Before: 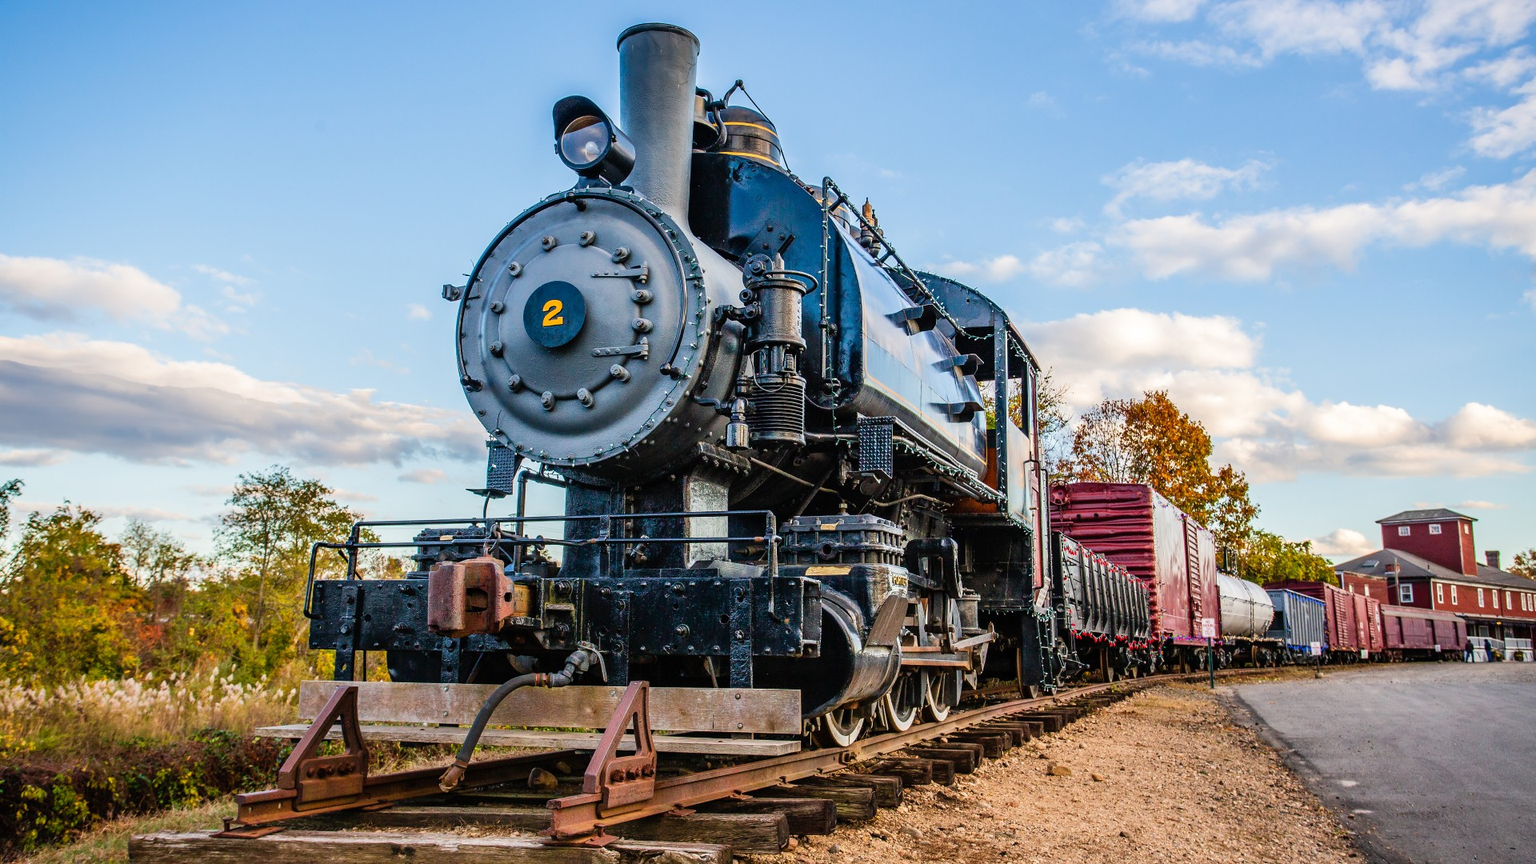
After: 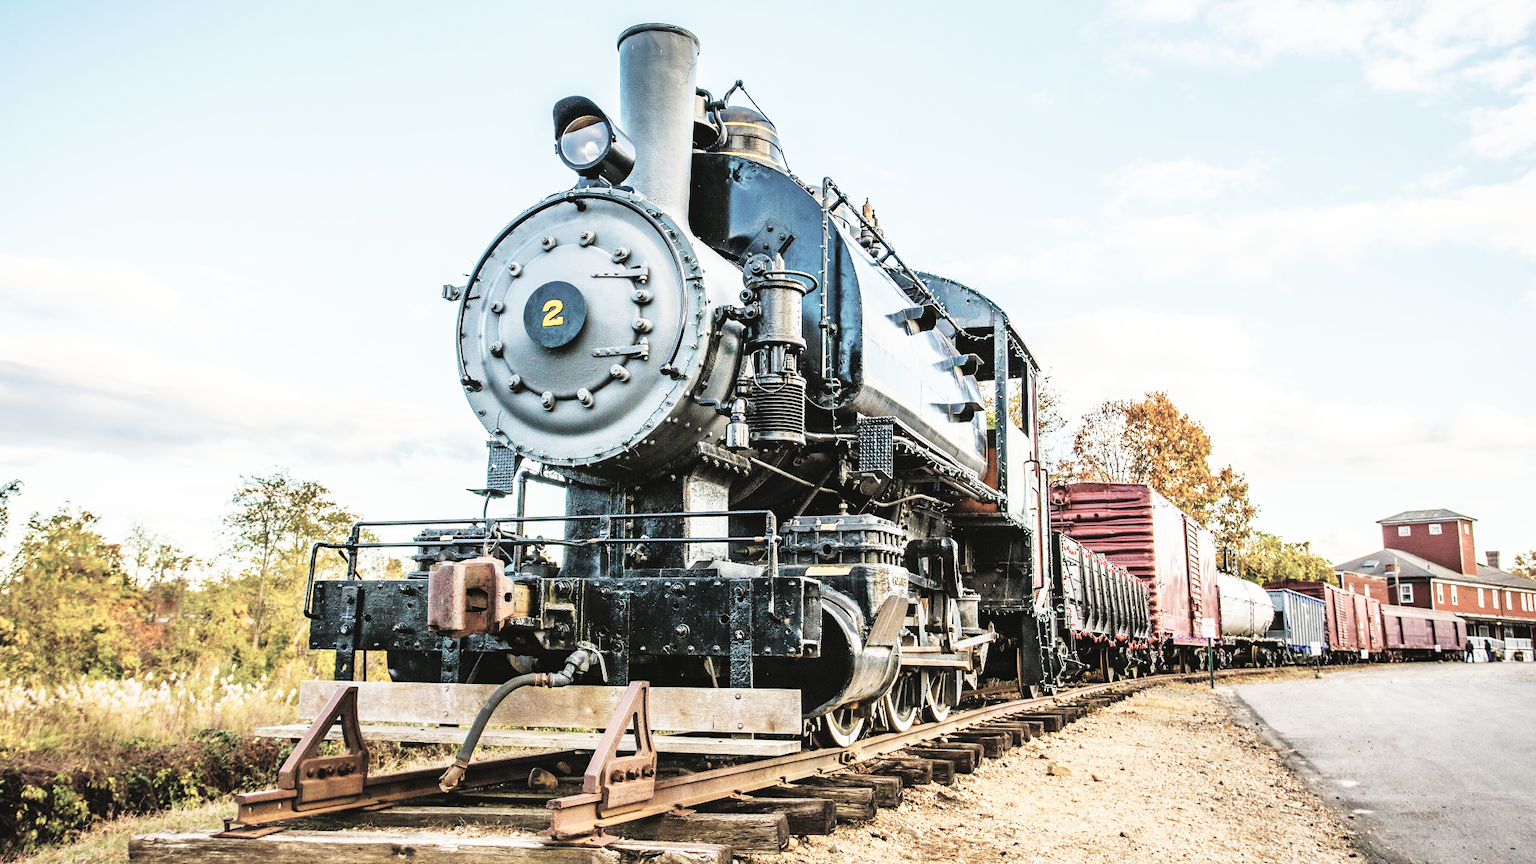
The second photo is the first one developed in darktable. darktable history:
color balance: mode lift, gamma, gain (sRGB), lift [1.04, 1, 1, 0.97], gamma [1.01, 1, 1, 0.97], gain [0.96, 1, 1, 0.97]
contrast brightness saturation: brightness 0.18, saturation -0.5
base curve: curves: ch0 [(0, 0) (0.007, 0.004) (0.027, 0.03) (0.046, 0.07) (0.207, 0.54) (0.442, 0.872) (0.673, 0.972) (1, 1)], preserve colors none
